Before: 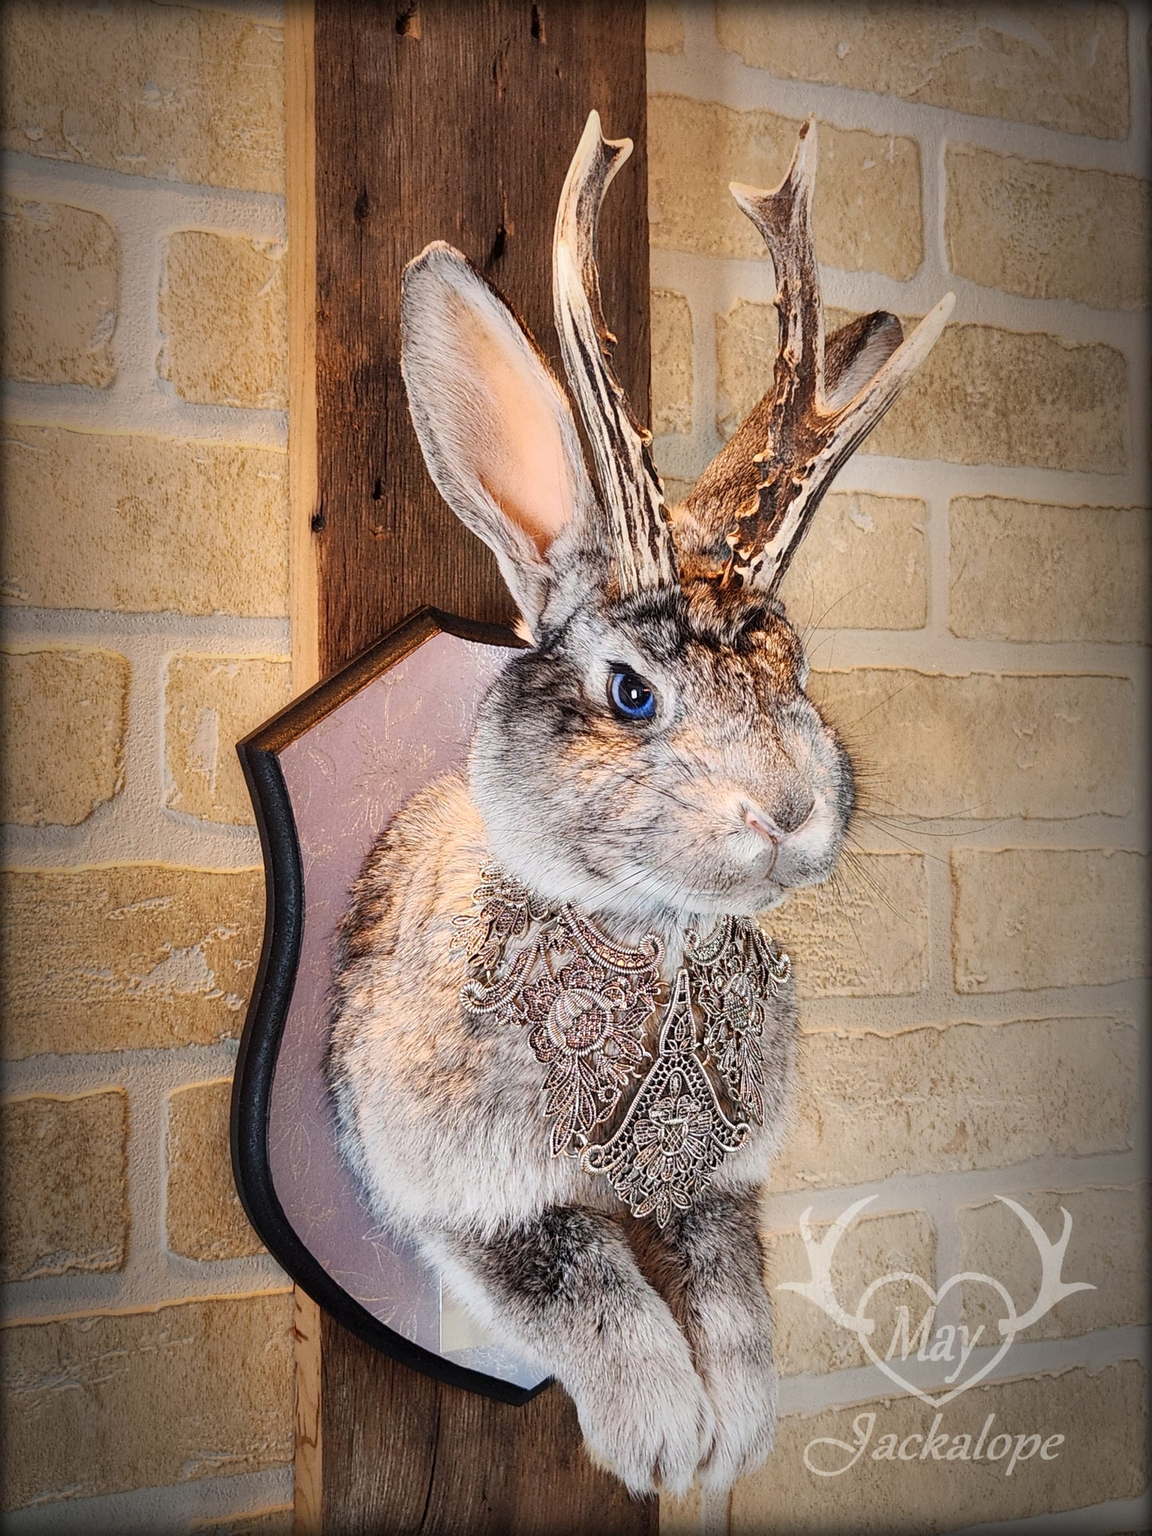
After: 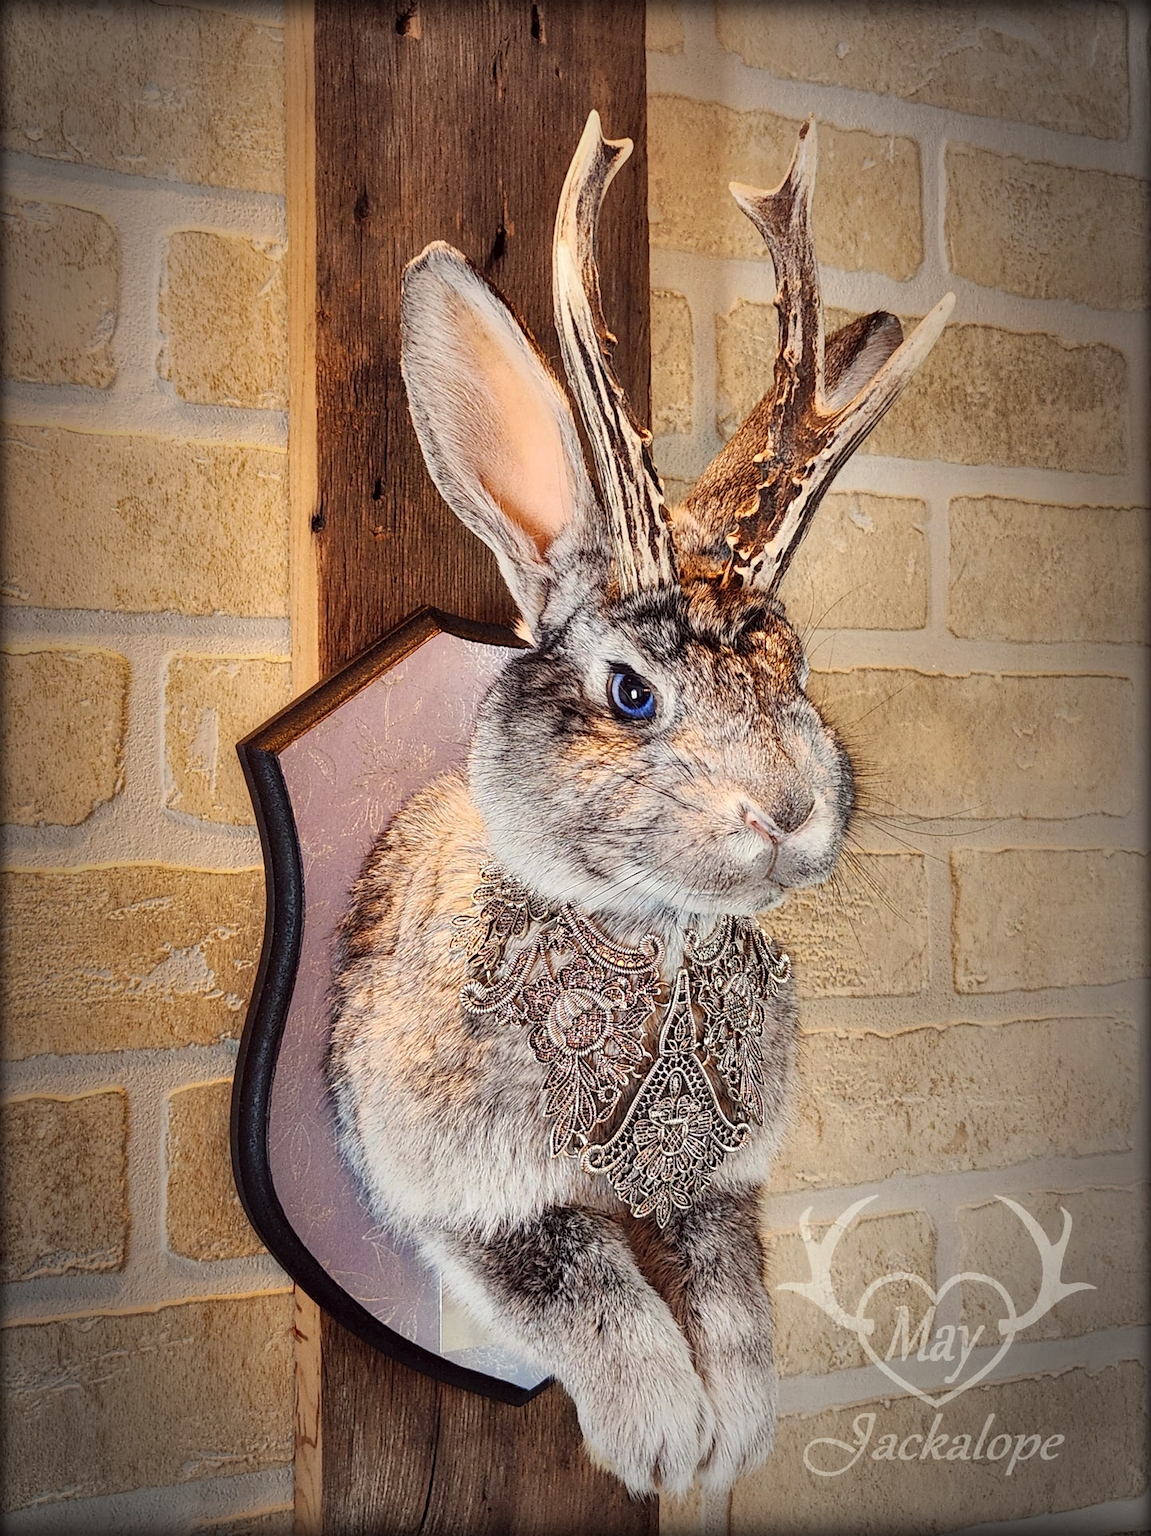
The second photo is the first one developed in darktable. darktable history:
color correction: highlights a* -0.95, highlights b* 4.5, shadows a* 3.55
shadows and highlights: soften with gaussian
contrast equalizer: octaves 7, y [[0.5, 0.502, 0.506, 0.511, 0.52, 0.537], [0.5 ×6], [0.505, 0.509, 0.518, 0.534, 0.553, 0.561], [0 ×6], [0 ×6]]
vignetting: fall-off radius 60.92%
